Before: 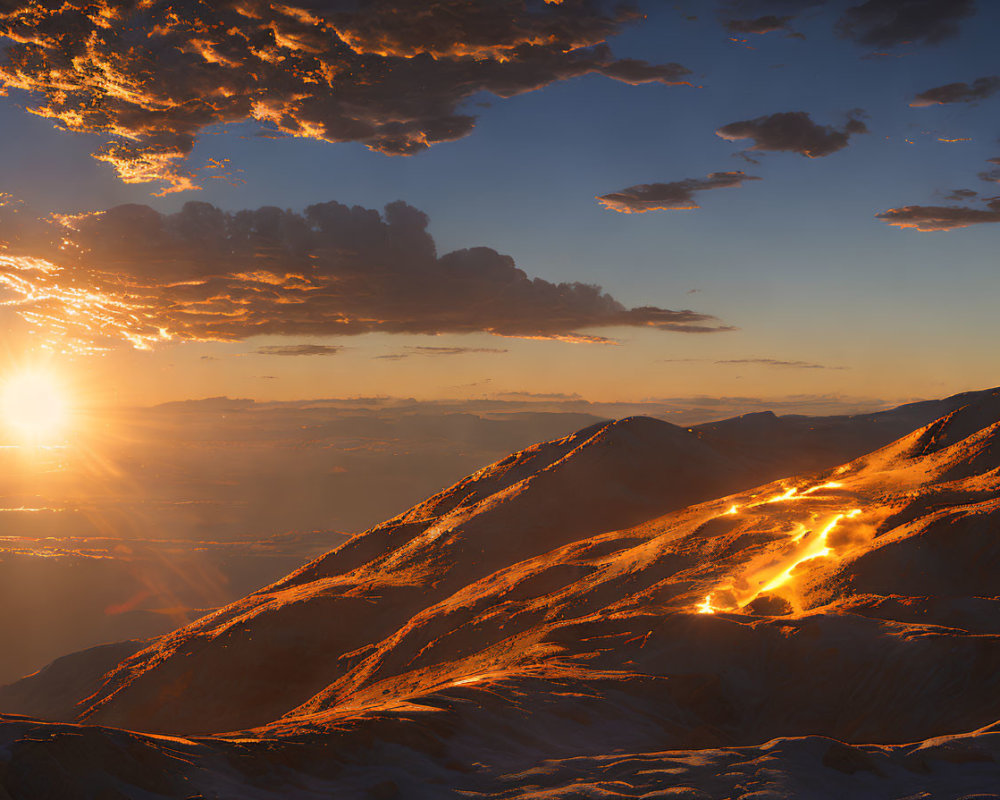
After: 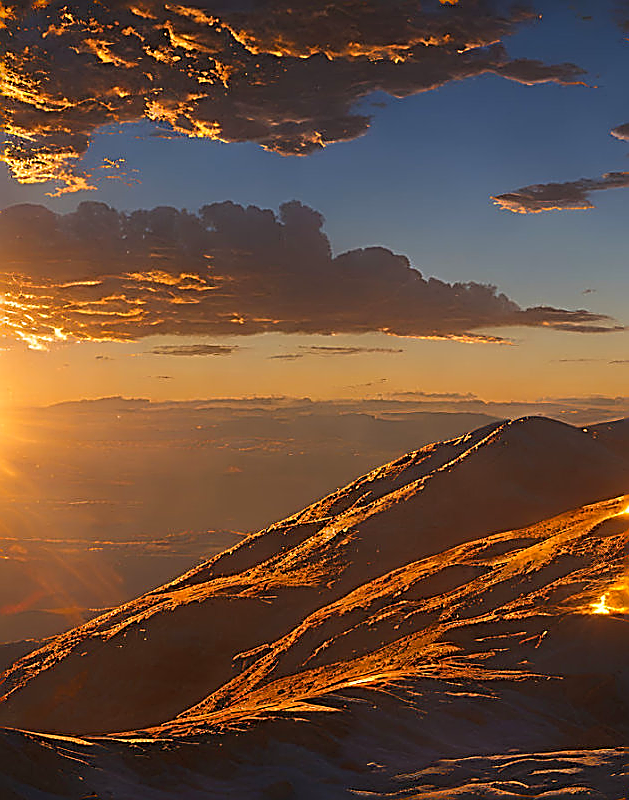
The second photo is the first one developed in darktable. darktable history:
sharpen: amount 1.994
color balance rgb: linear chroma grading › global chroma 9.686%, perceptual saturation grading › global saturation 0.283%, global vibrance 20%
crop: left 10.523%, right 26.502%
